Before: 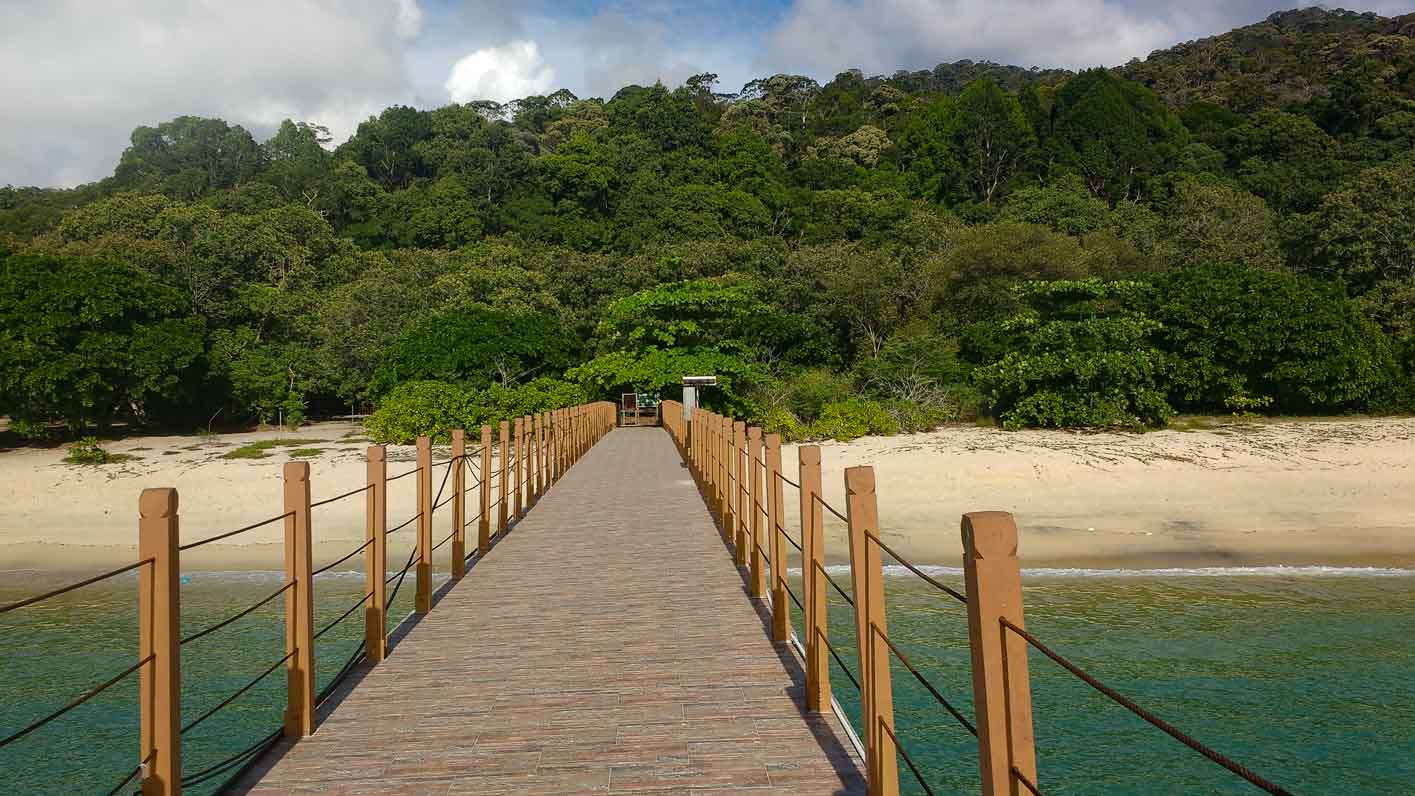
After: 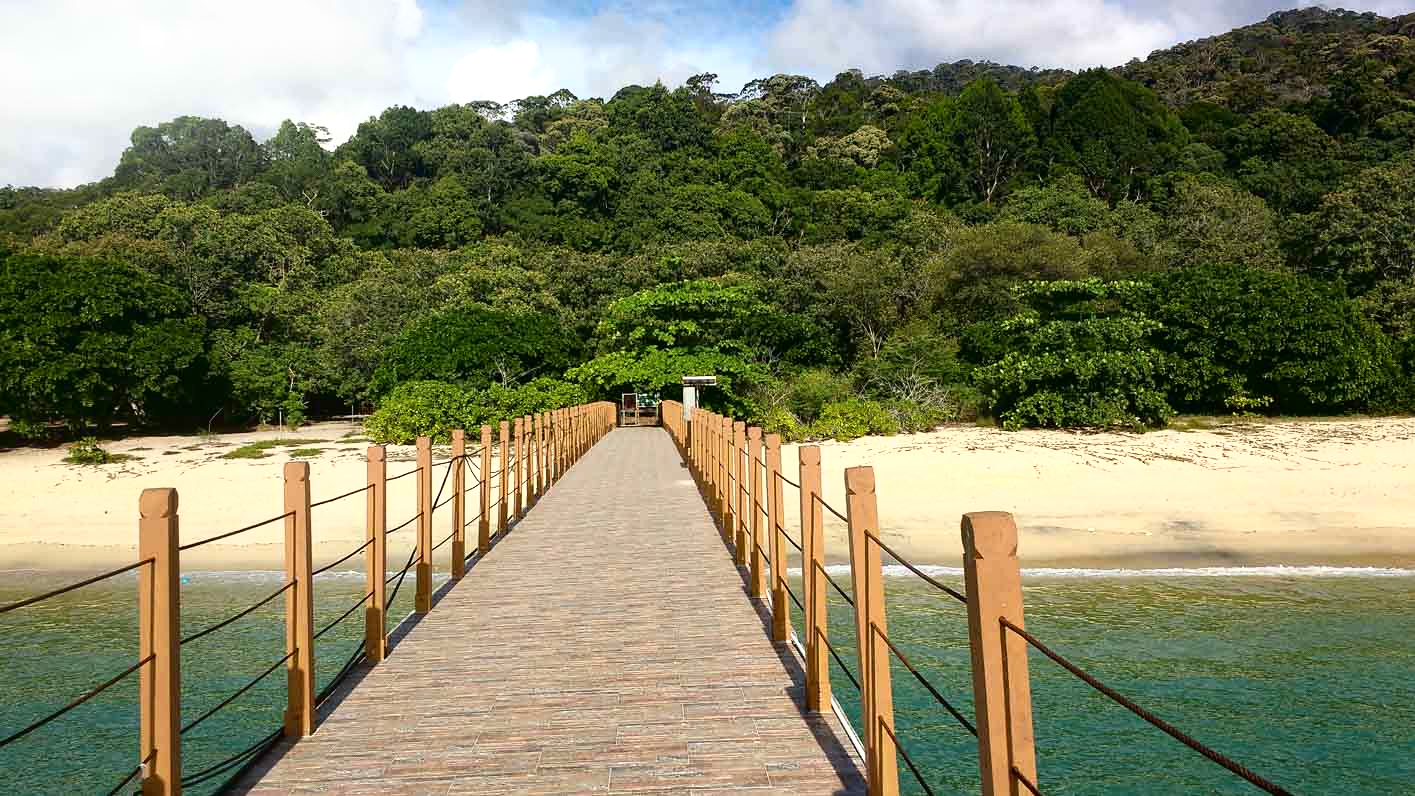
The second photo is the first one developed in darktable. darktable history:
tone curve: curves: ch0 [(0, 0) (0.003, 0.001) (0.011, 0.005) (0.025, 0.011) (0.044, 0.02) (0.069, 0.031) (0.1, 0.045) (0.136, 0.077) (0.177, 0.124) (0.224, 0.181) (0.277, 0.245) (0.335, 0.316) (0.399, 0.393) (0.468, 0.477) (0.543, 0.568) (0.623, 0.666) (0.709, 0.771) (0.801, 0.871) (0.898, 0.965) (1, 1)], color space Lab, independent channels, preserve colors none
exposure: exposure 0.522 EV, compensate highlight preservation false
